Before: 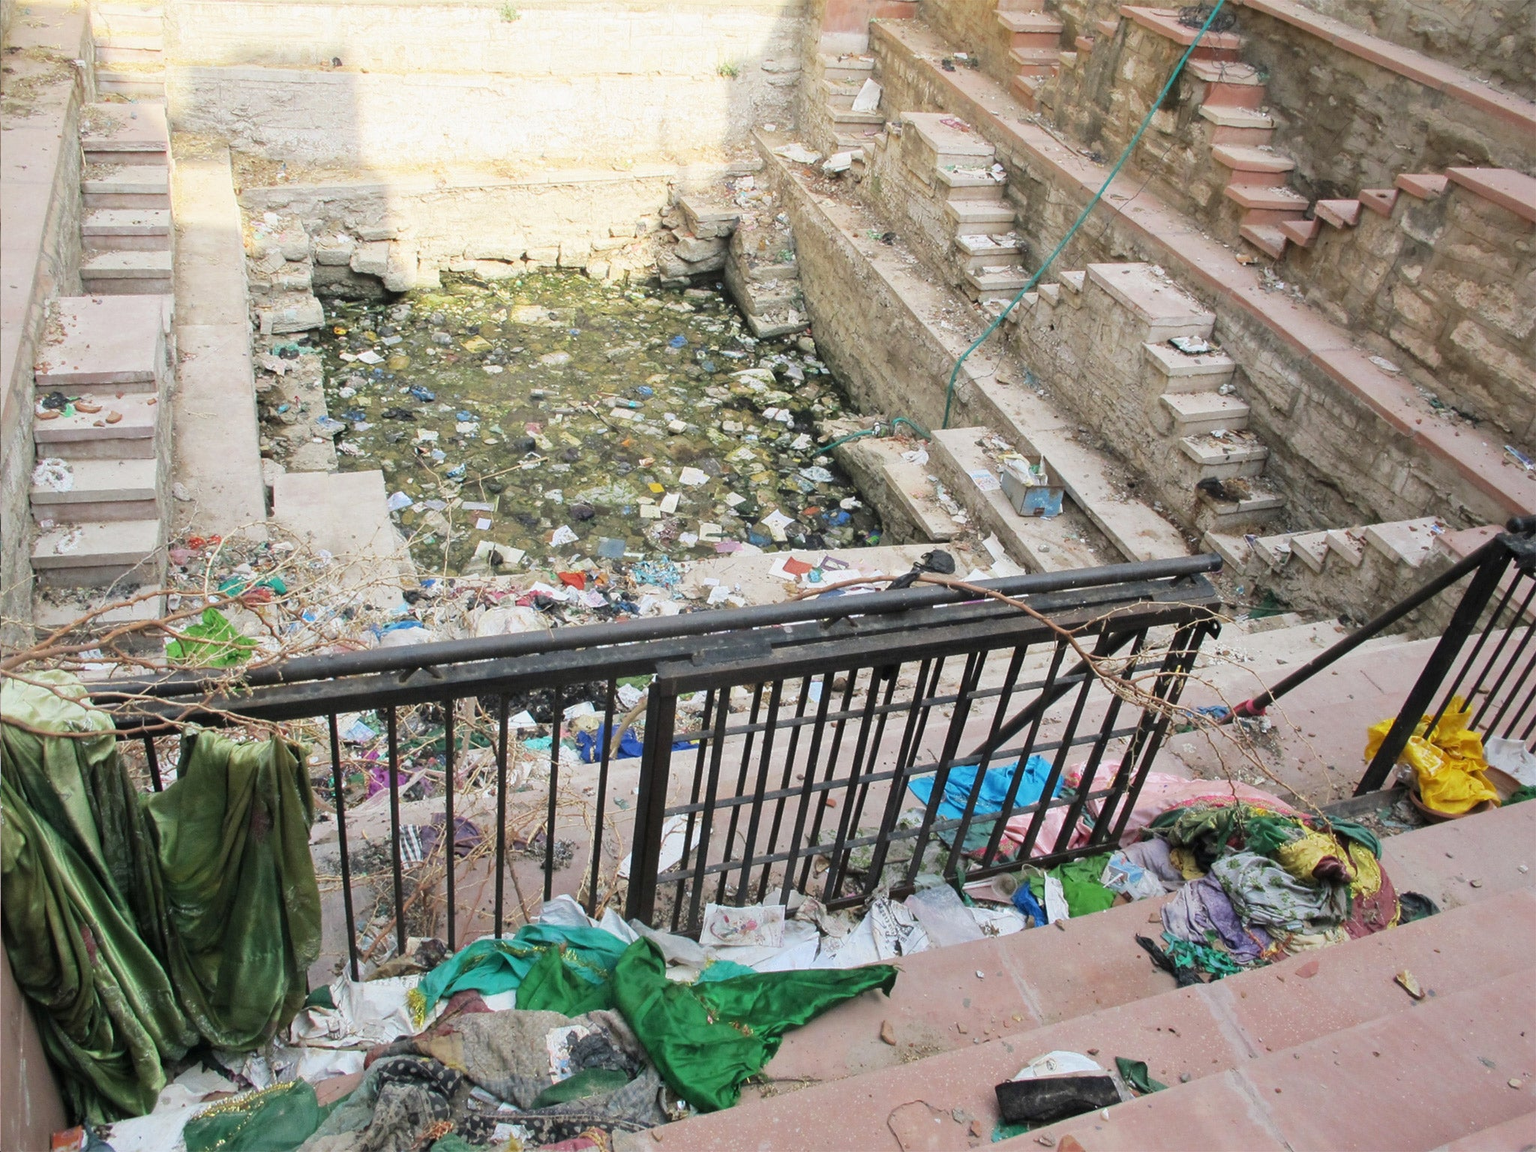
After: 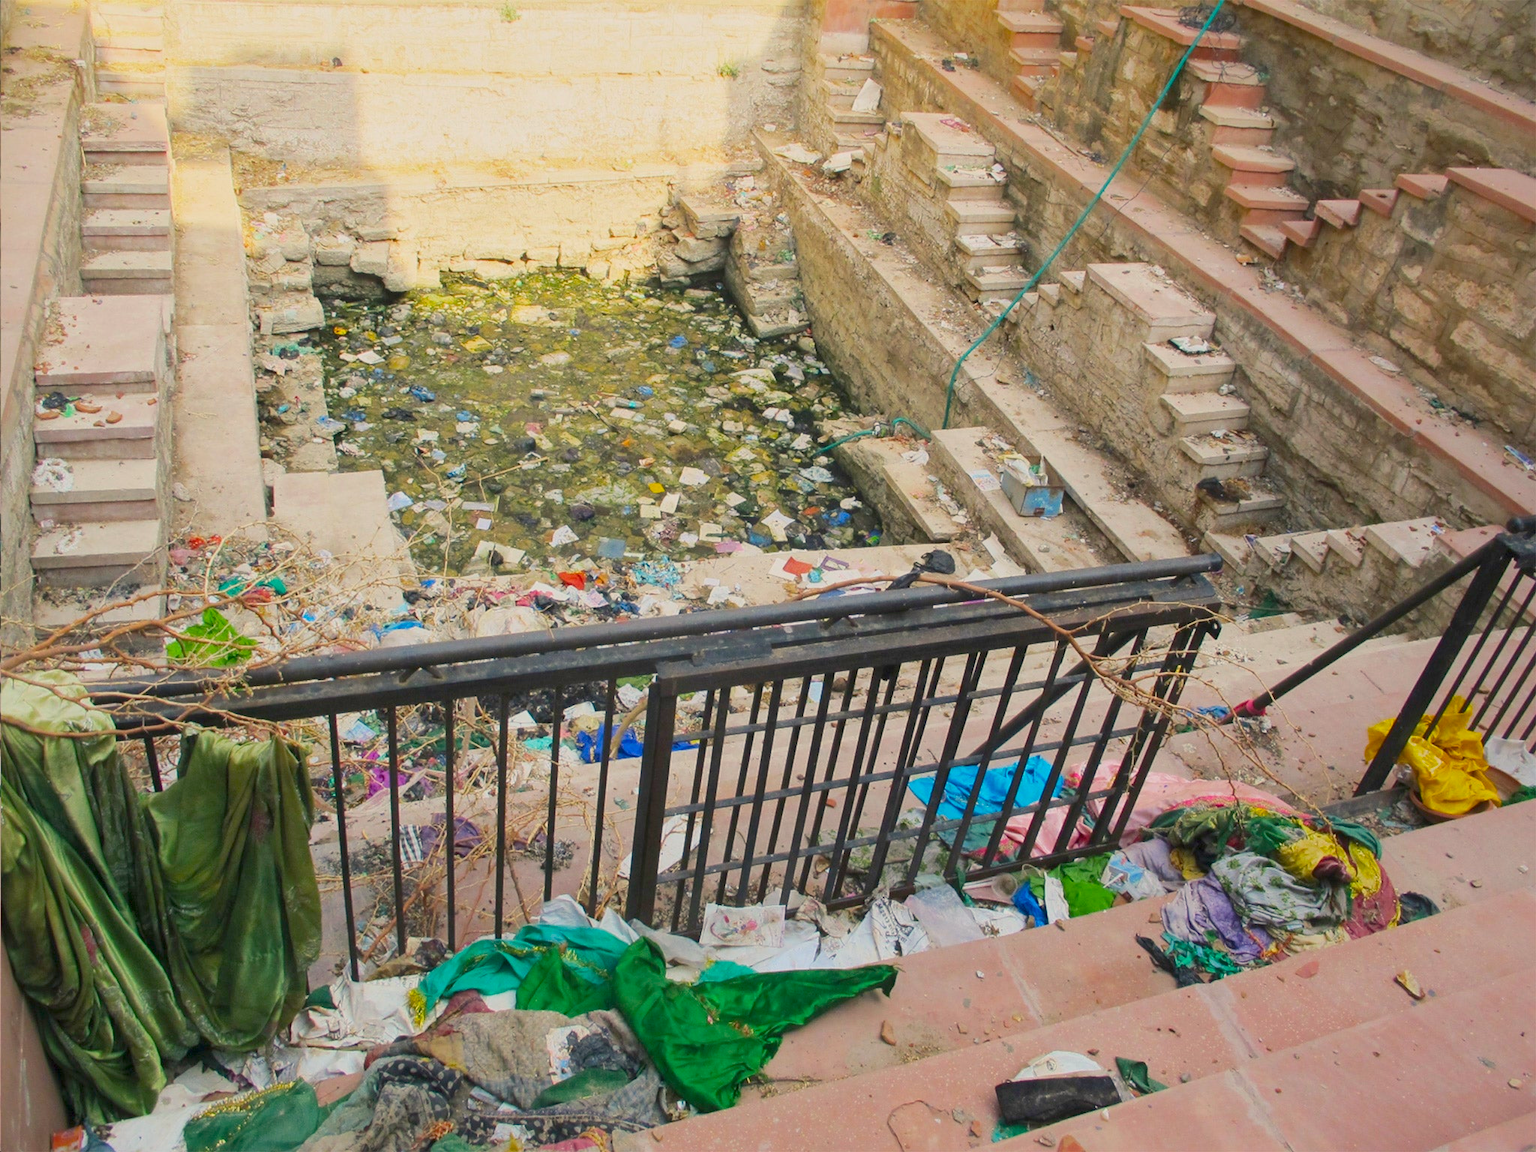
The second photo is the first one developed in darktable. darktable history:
tone equalizer: -8 EV -0.001 EV, -7 EV 0.003 EV, -6 EV -0.005 EV, -5 EV -0.014 EV, -4 EV -0.065 EV, -3 EV -0.227 EV, -2 EV -0.256 EV, -1 EV 0.086 EV, +0 EV 0.282 EV
local contrast: mode bilateral grid, contrast 21, coarseness 50, detail 120%, midtone range 0.2
color balance rgb: highlights gain › chroma 3.032%, highlights gain › hue 74.04°, perceptual saturation grading › global saturation 30.643%, global vibrance 23.853%, contrast -24.785%
vignetting: fall-off start 116.07%, fall-off radius 58.55%, brightness -0.4, saturation -0.289, unbound false
